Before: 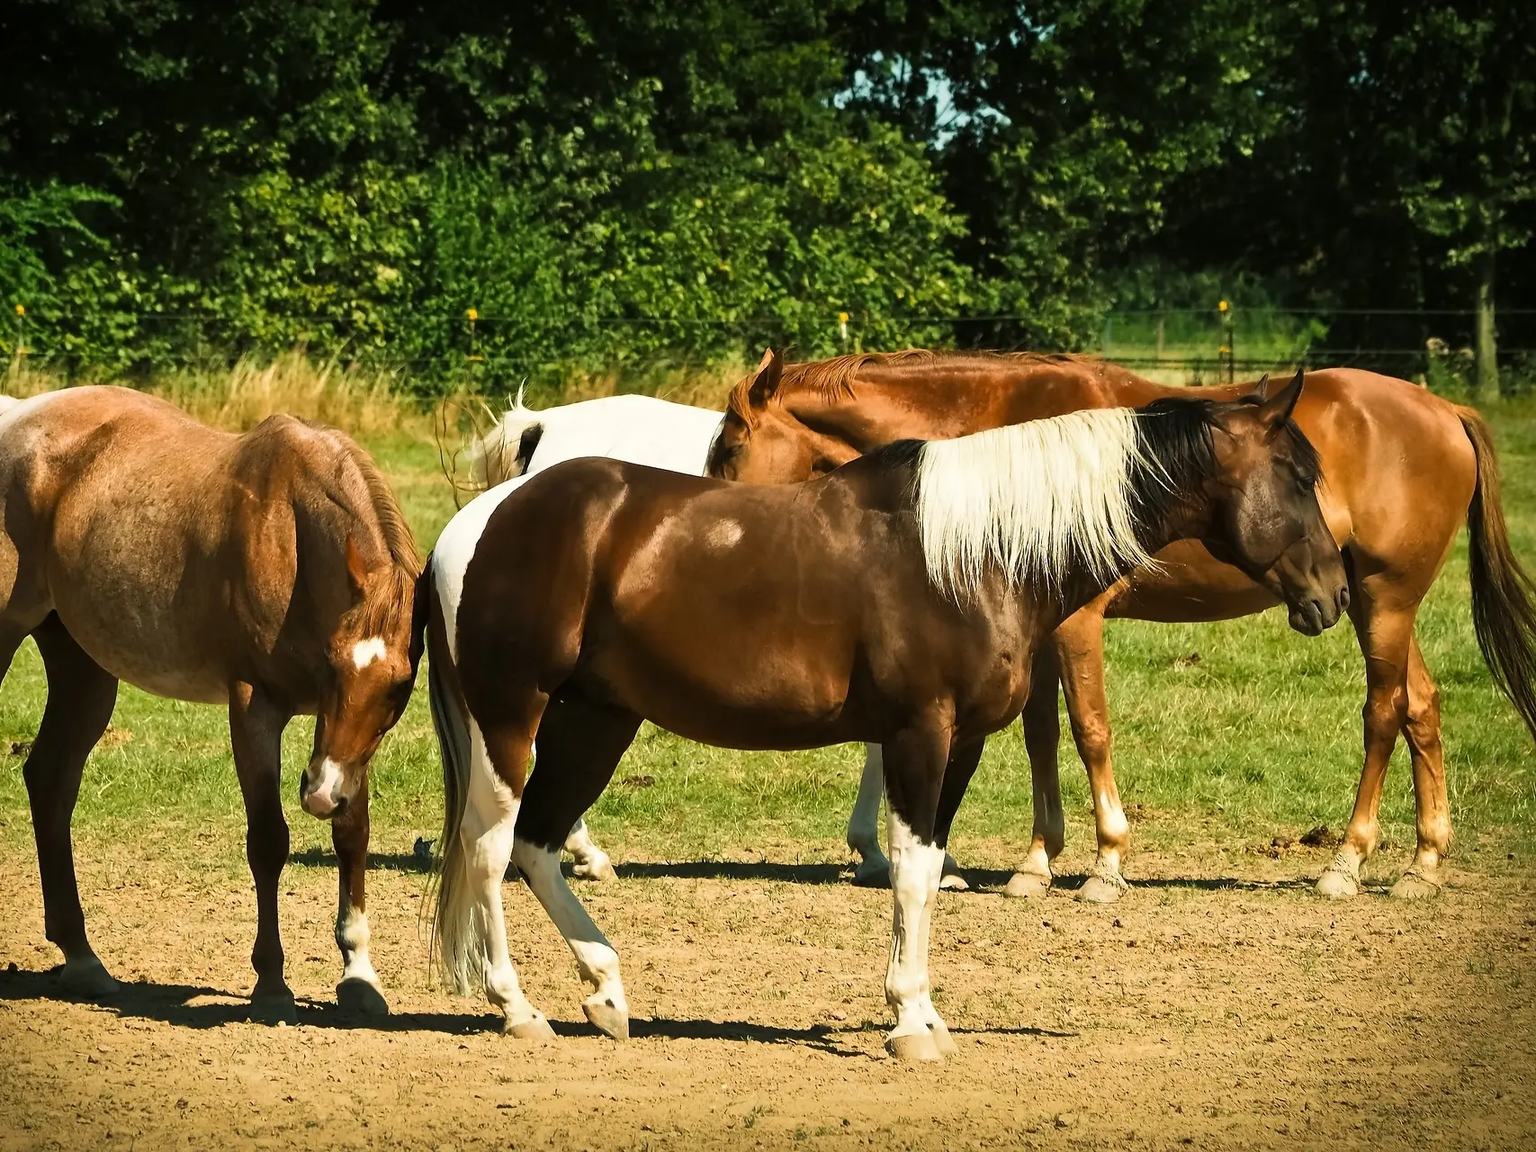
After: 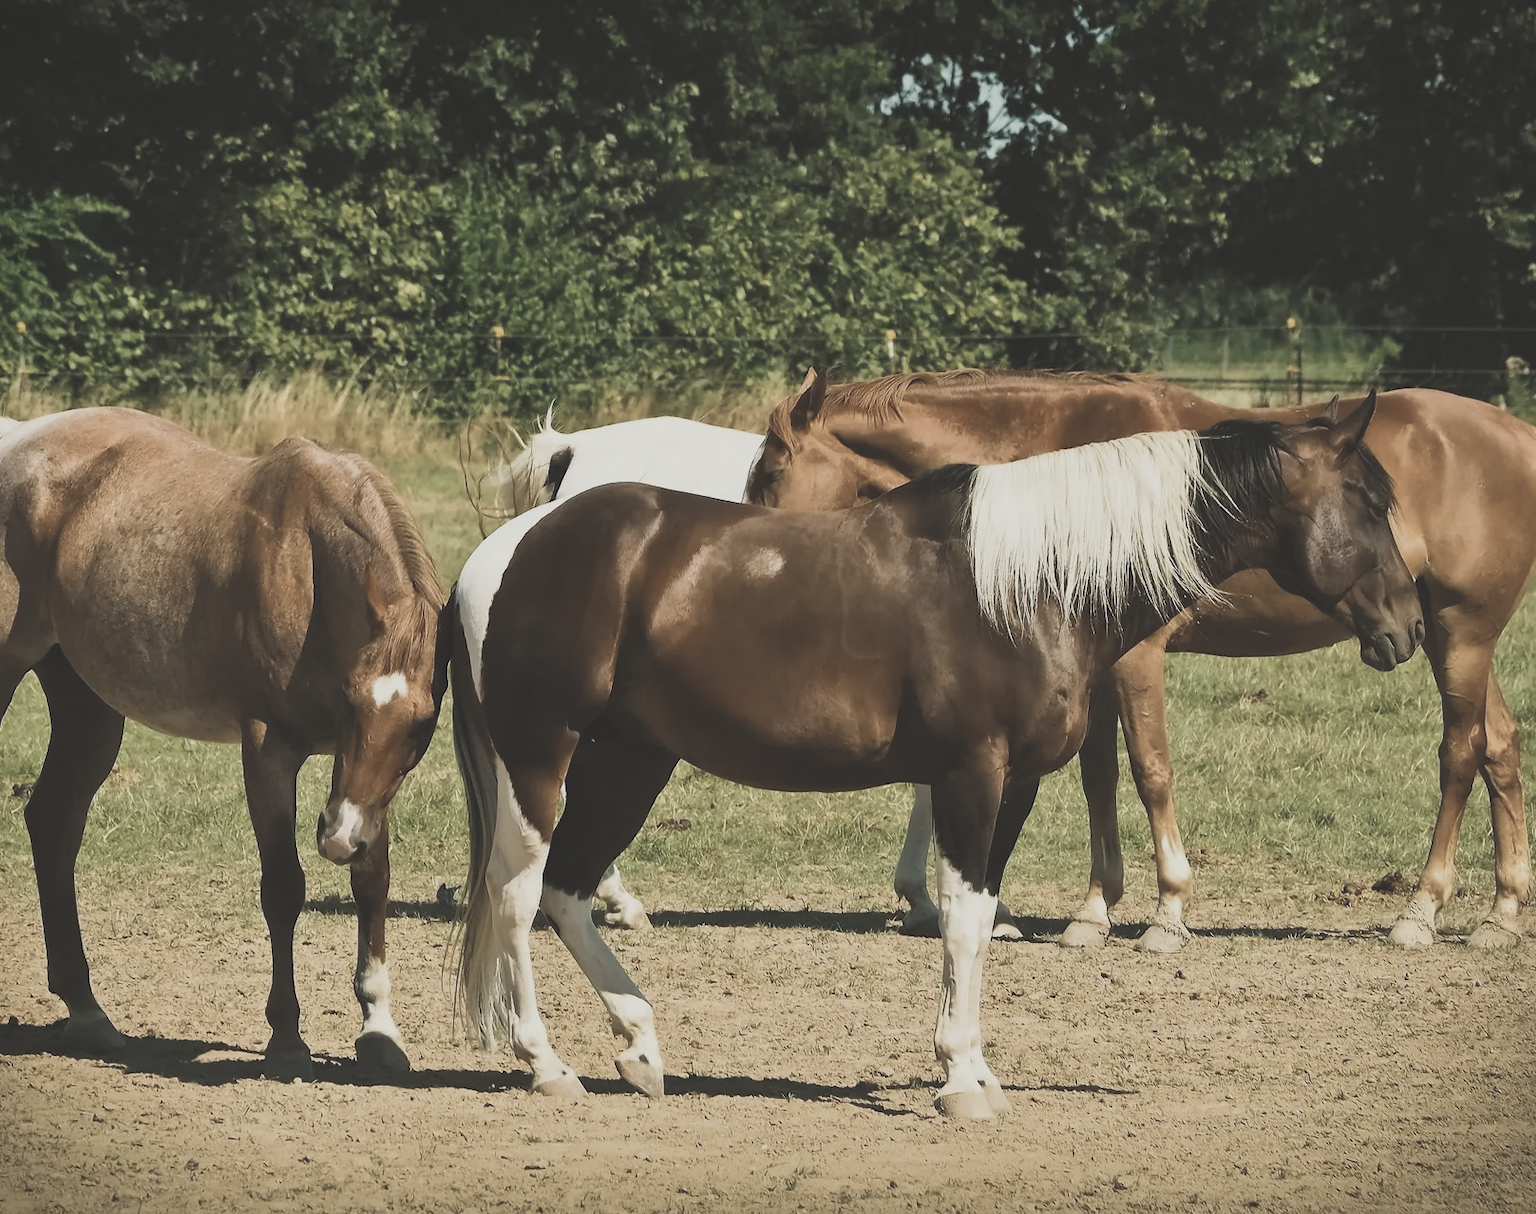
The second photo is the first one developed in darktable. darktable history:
crop and rotate: left 0%, right 5.237%
color correction: highlights b* 0.052, saturation 0.343
color balance rgb: power › chroma 0.274%, power › hue 60.24°, global offset › luminance 1.474%, perceptual saturation grading › global saturation 31.024%, contrast -19.805%
